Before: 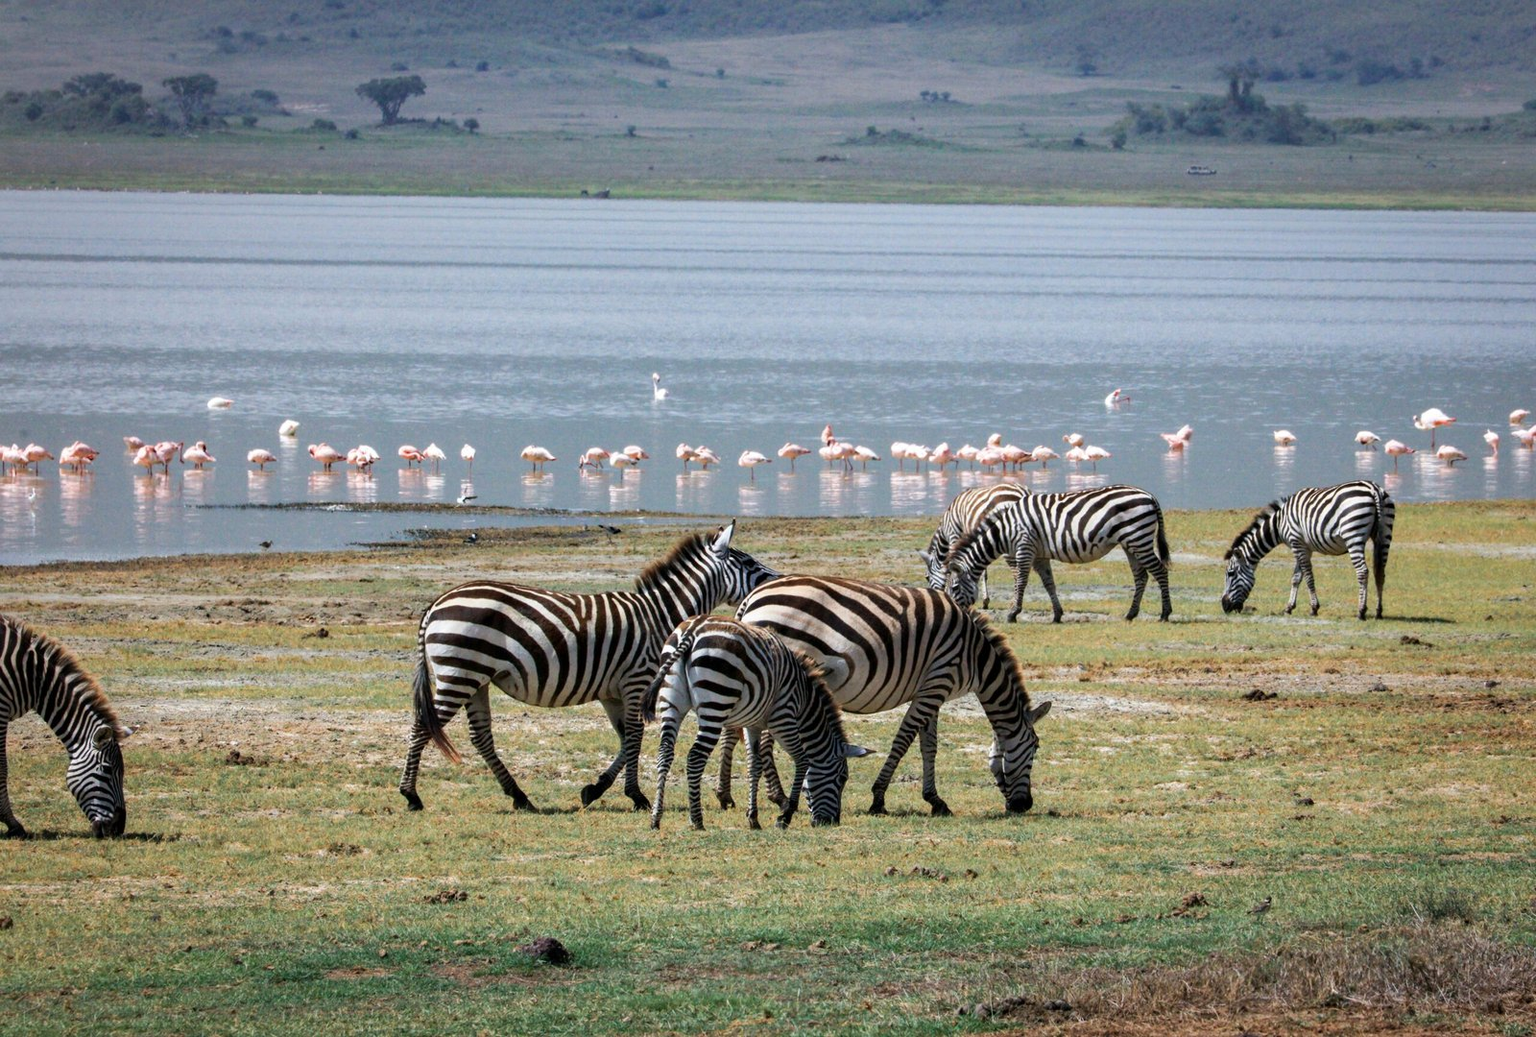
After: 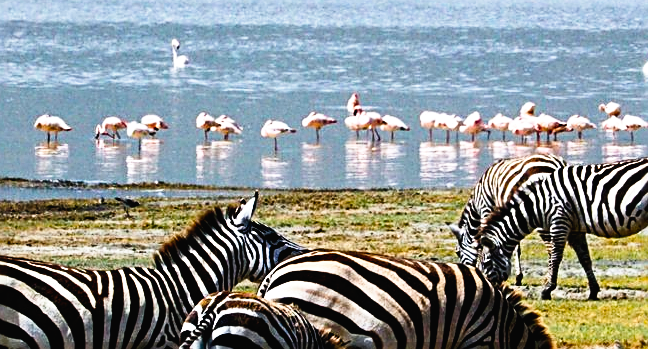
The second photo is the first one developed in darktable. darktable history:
color balance rgb: perceptual saturation grading › global saturation 36.841%, perceptual brilliance grading › highlights 3.589%, perceptual brilliance grading › mid-tones -18.287%, perceptual brilliance grading › shadows -41.371%, global vibrance 20%
tone curve: curves: ch0 [(0, 0.016) (0.11, 0.039) (0.259, 0.235) (0.383, 0.437) (0.499, 0.597) (0.733, 0.867) (0.843, 0.948) (1, 1)], preserve colors none
crop: left 31.809%, top 32.333%, right 27.665%, bottom 35.321%
sharpen: radius 2.655, amount 0.666
